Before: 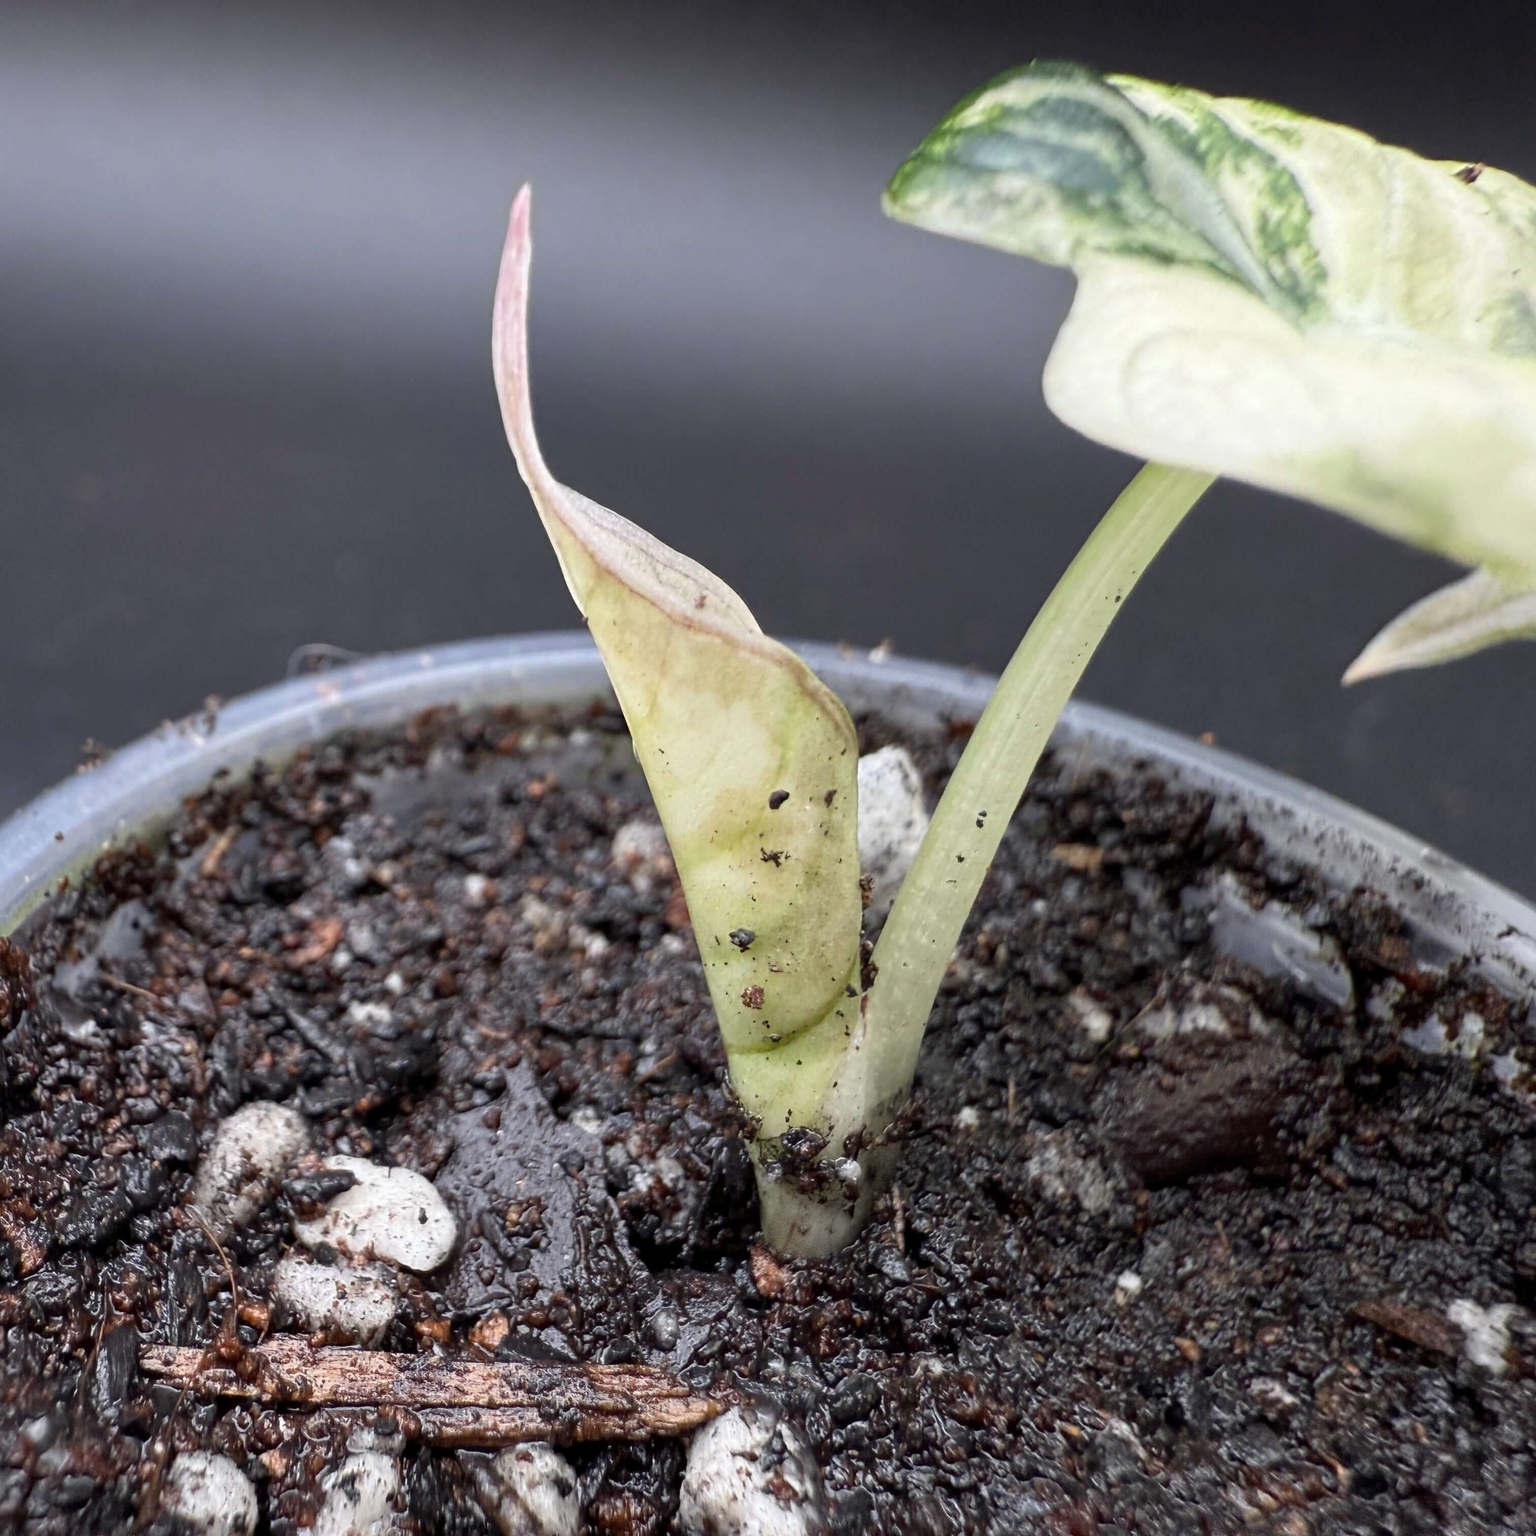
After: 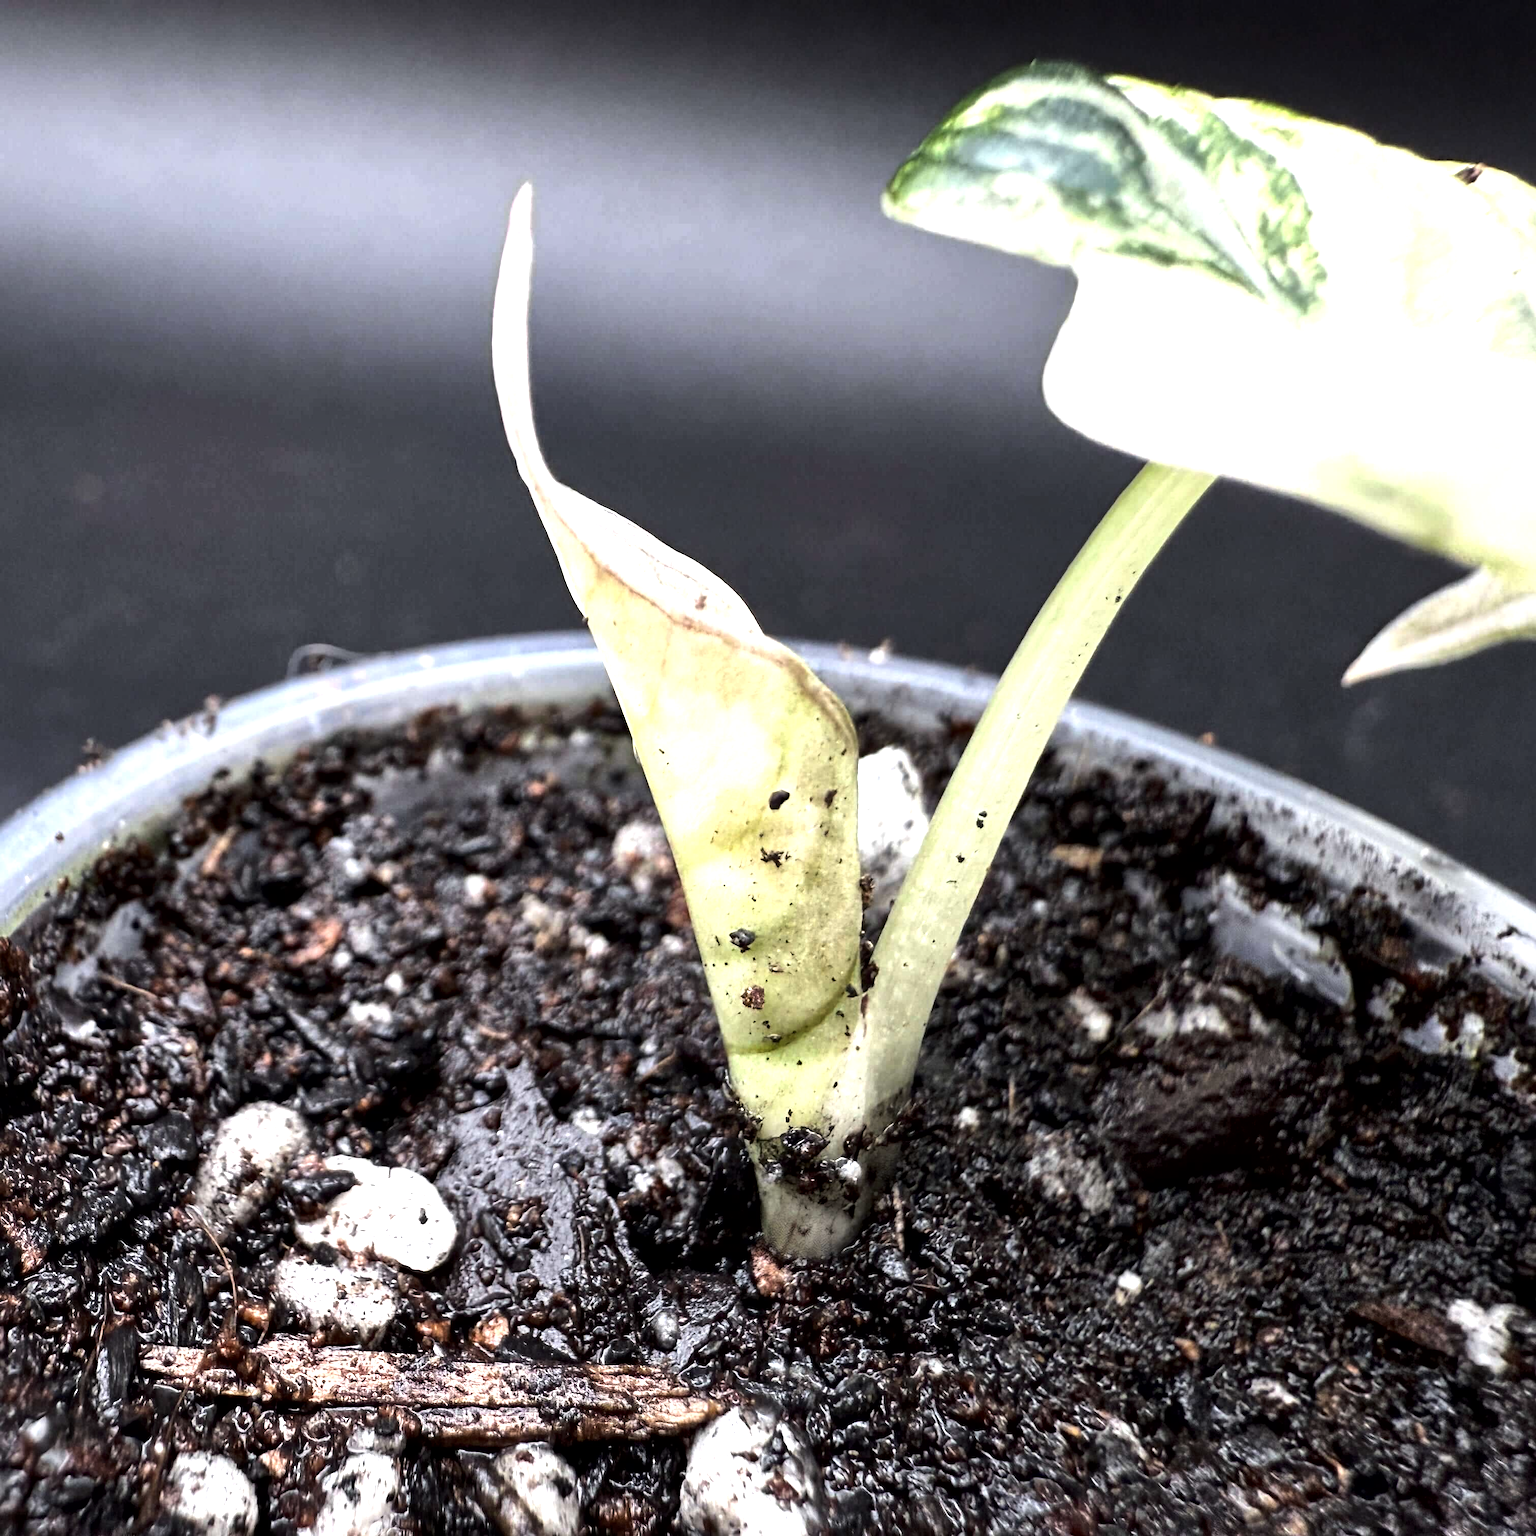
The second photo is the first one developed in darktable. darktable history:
tone equalizer: -8 EV -1.11 EV, -7 EV -0.975 EV, -6 EV -0.851 EV, -5 EV -0.599 EV, -3 EV 0.548 EV, -2 EV 0.89 EV, -1 EV 0.985 EV, +0 EV 1.07 EV, edges refinement/feathering 500, mask exposure compensation -1.57 EV, preserve details no
local contrast: mode bilateral grid, contrast 19, coarseness 100, detail 150%, midtone range 0.2
